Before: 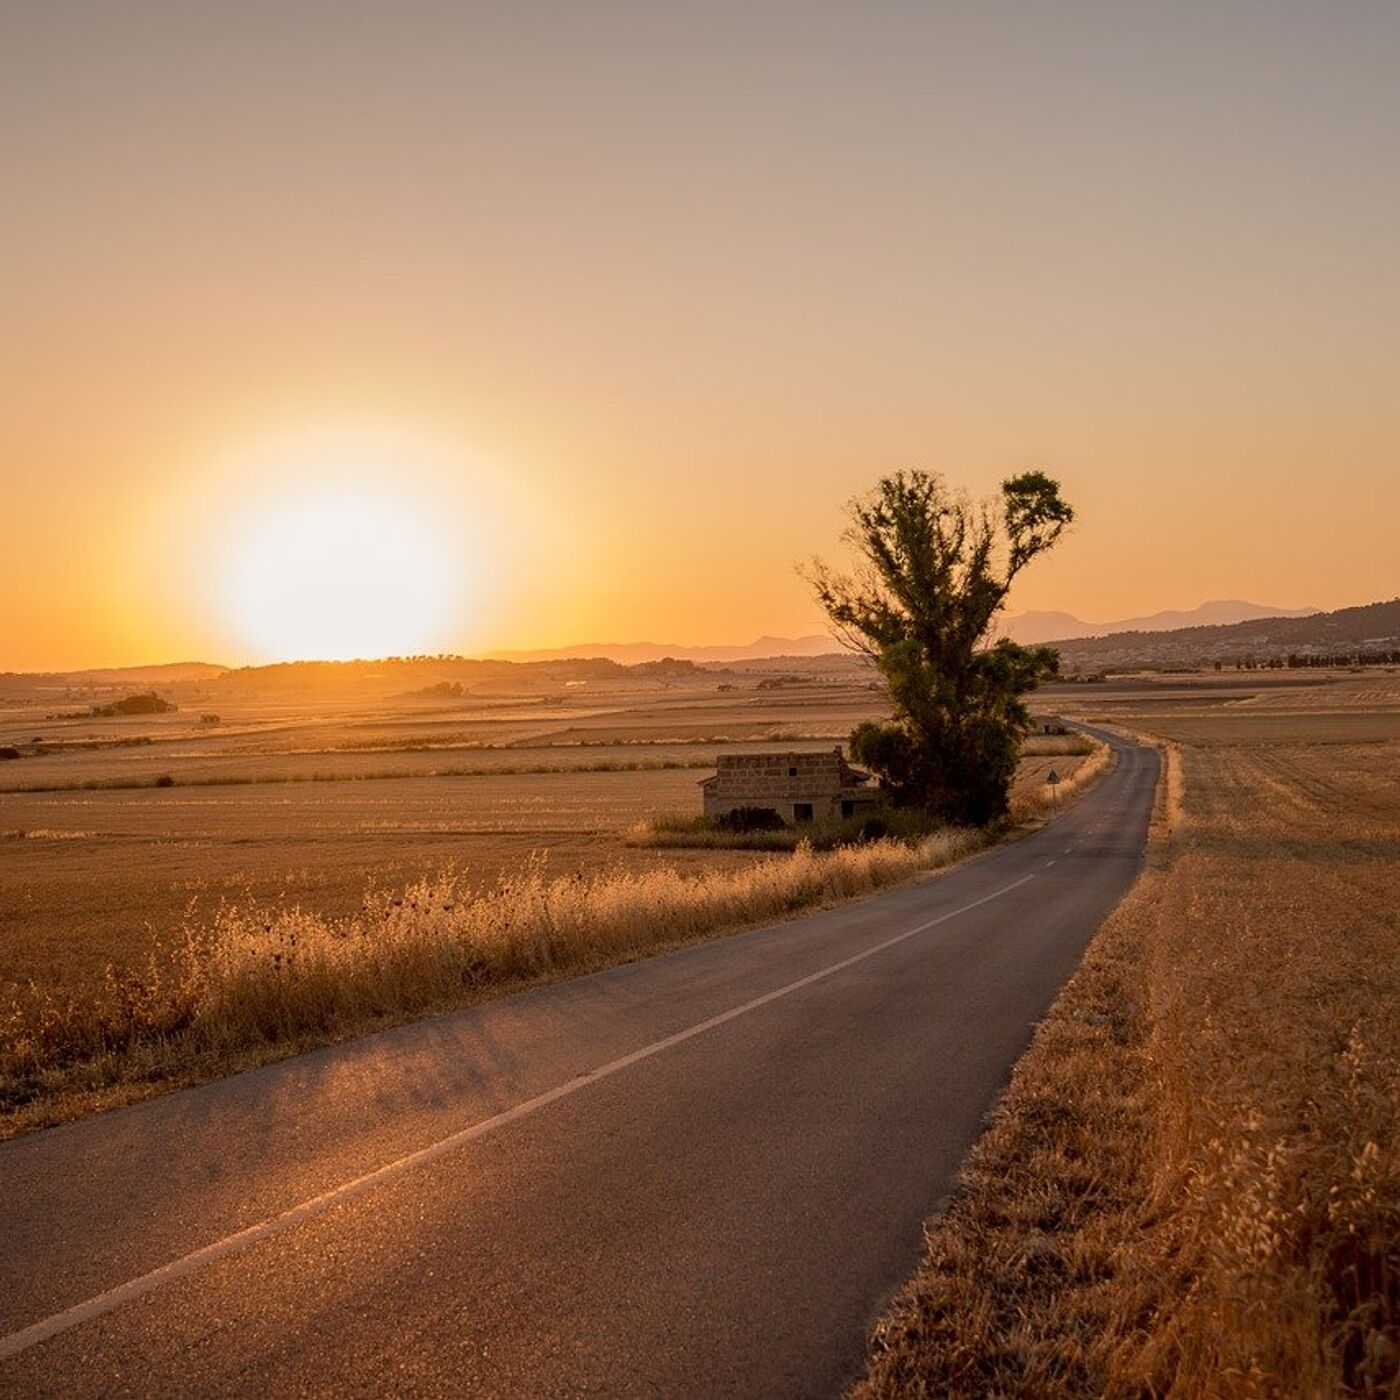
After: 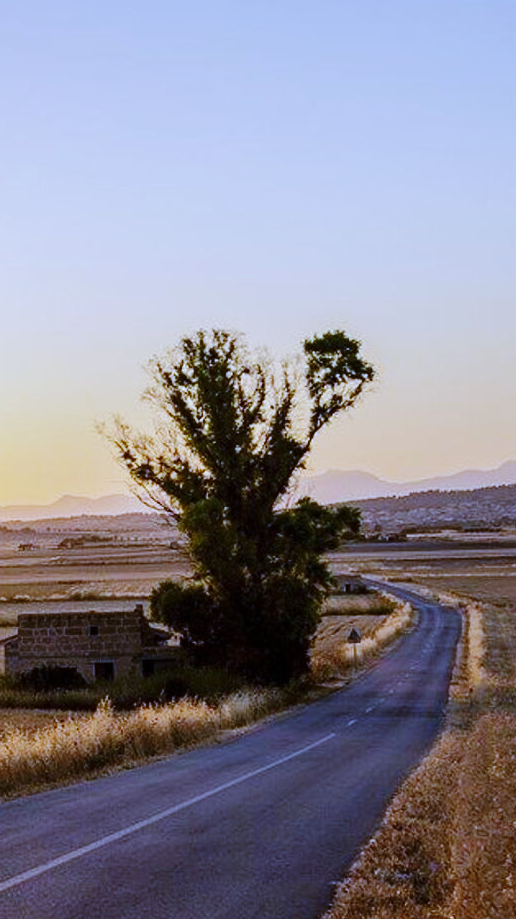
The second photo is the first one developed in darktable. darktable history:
crop and rotate: left 49.936%, top 10.094%, right 13.136%, bottom 24.256%
base curve: curves: ch0 [(0, 0) (0.036, 0.025) (0.121, 0.166) (0.206, 0.329) (0.605, 0.79) (1, 1)], preserve colors none
white balance: red 0.766, blue 1.537
